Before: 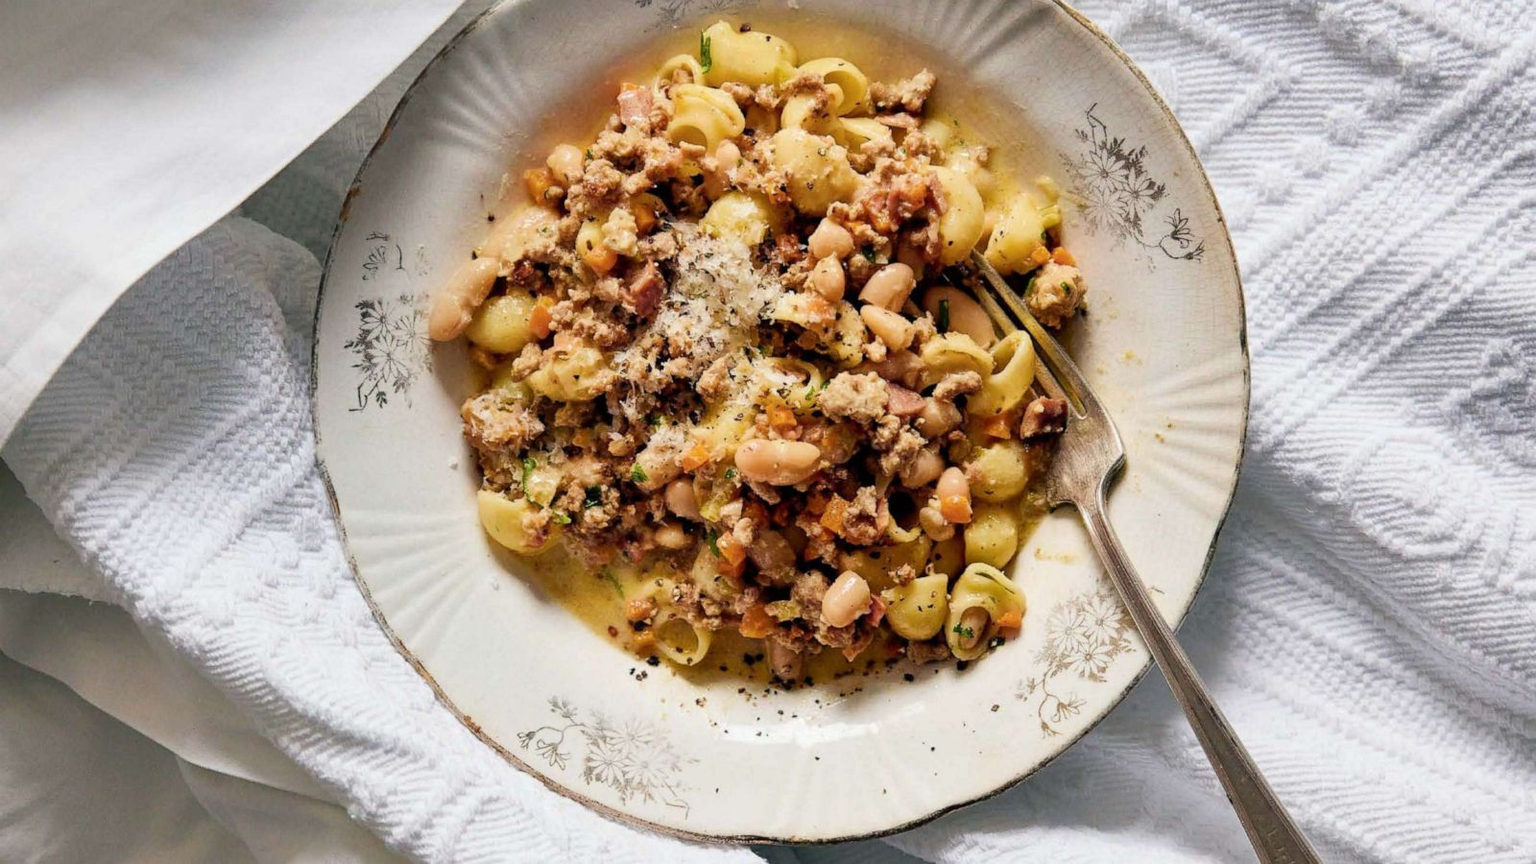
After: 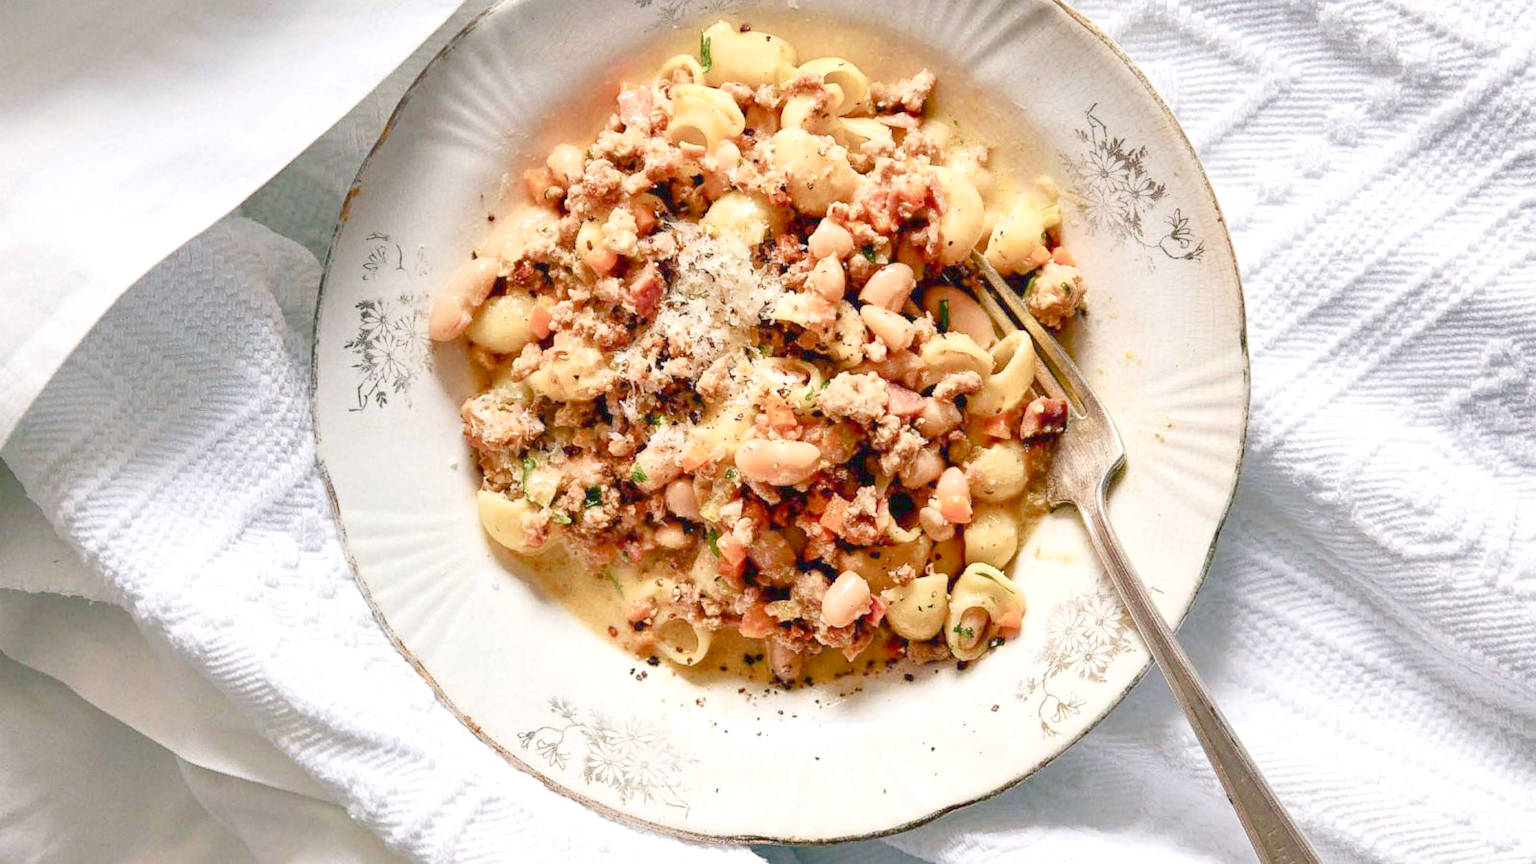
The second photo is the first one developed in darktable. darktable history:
color balance rgb: shadows lift › chroma 1%, shadows lift › hue 113°, highlights gain › chroma 0.2%, highlights gain › hue 333°, perceptual saturation grading › global saturation 20%, perceptual saturation grading › highlights -50%, perceptual saturation grading › shadows 25%, contrast -30%
exposure: black level correction 0, exposure 1.45 EV, compensate exposure bias true, compensate highlight preservation false
